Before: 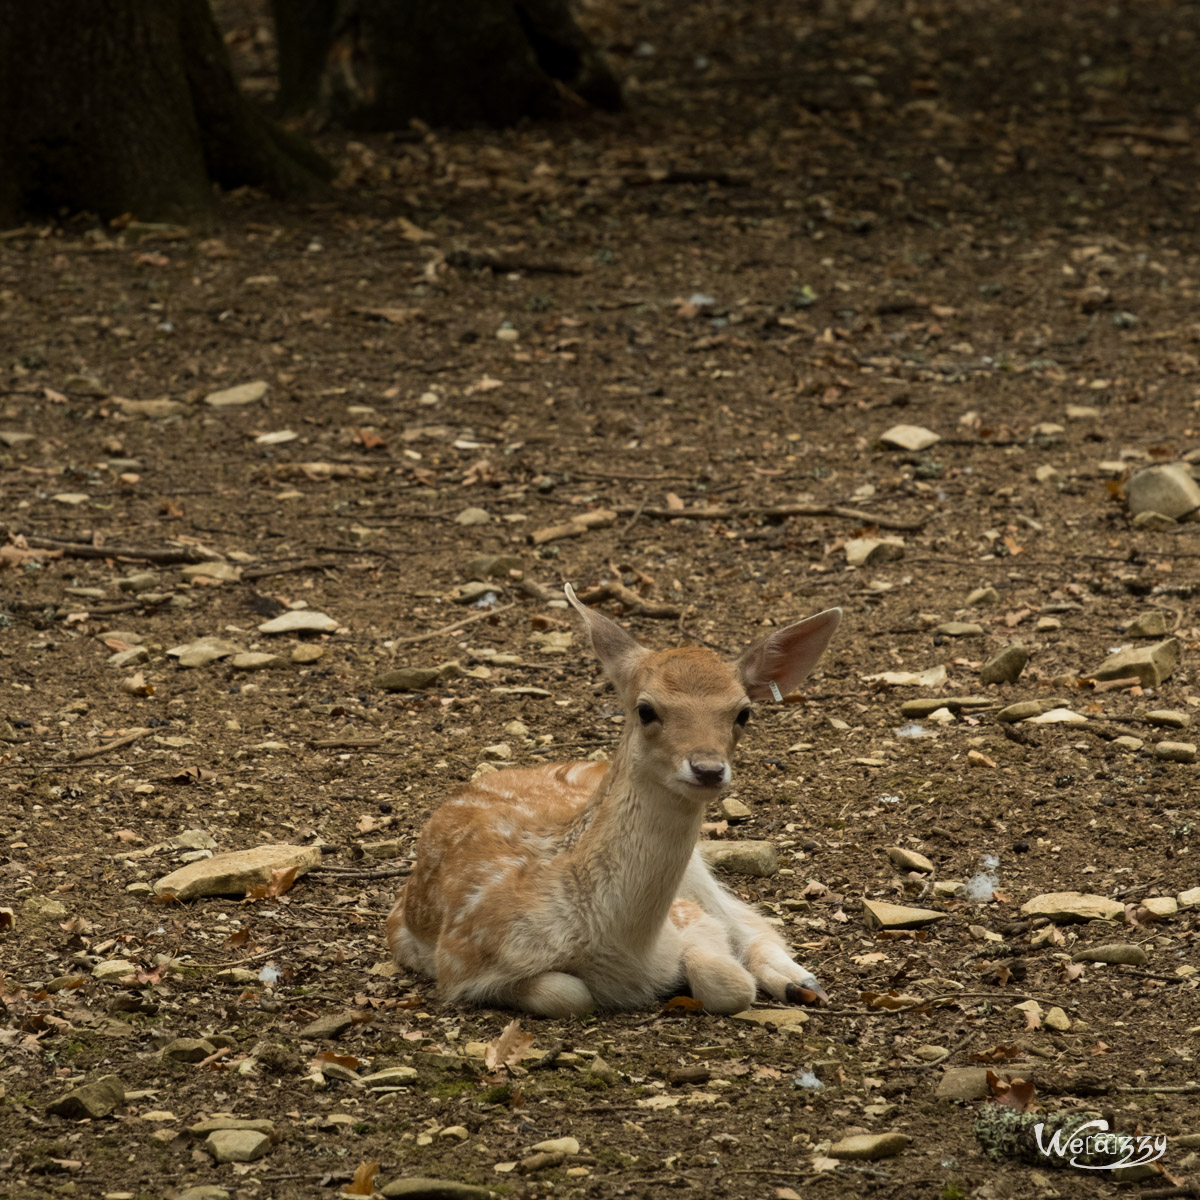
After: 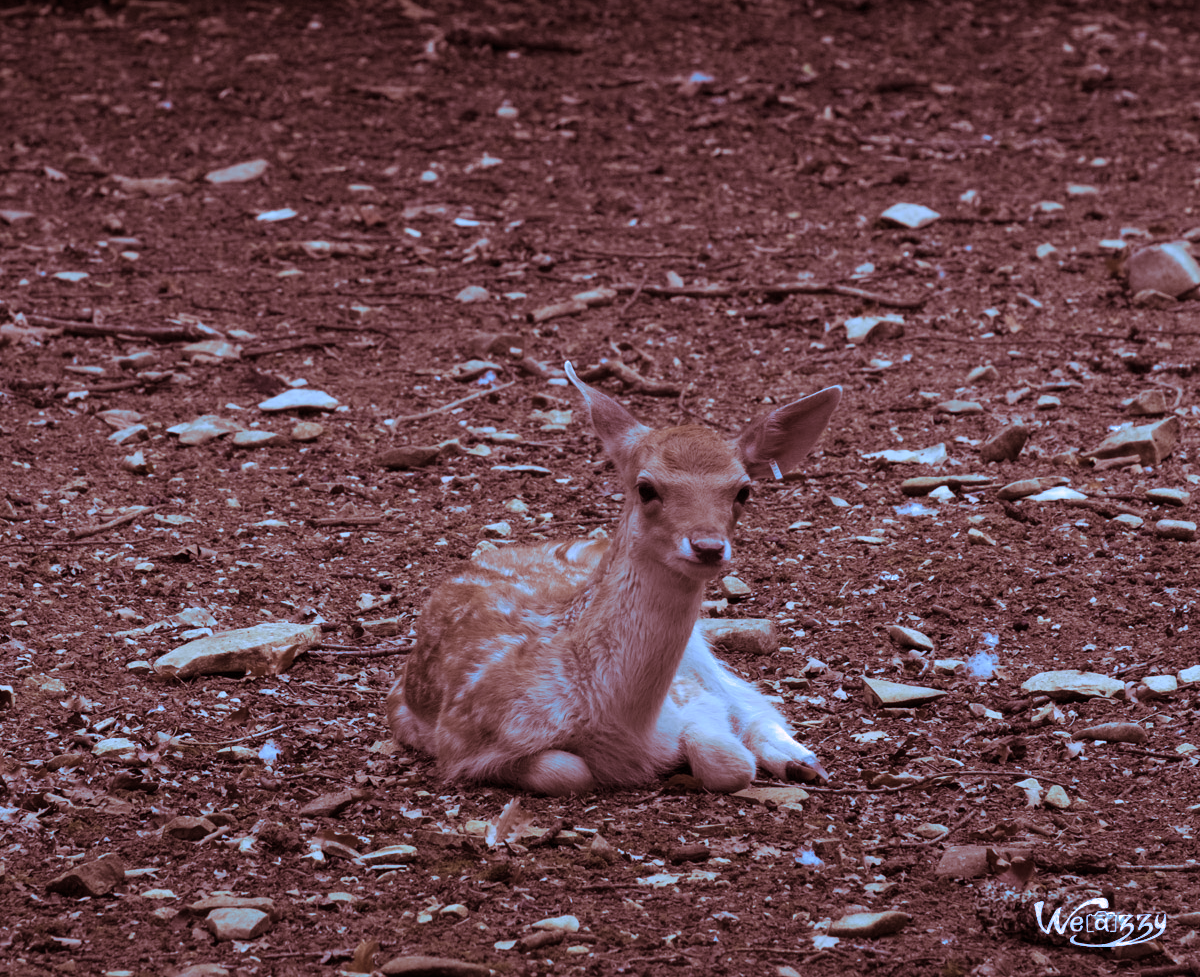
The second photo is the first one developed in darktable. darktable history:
split-toning: highlights › hue 187.2°, highlights › saturation 0.83, balance -68.05, compress 56.43%
contrast equalizer: y [[0.5 ×6], [0.5 ×6], [0.5, 0.5, 0.501, 0.545, 0.707, 0.863], [0 ×6], [0 ×6]]
white balance: red 0.766, blue 1.537
crop and rotate: top 18.507%
